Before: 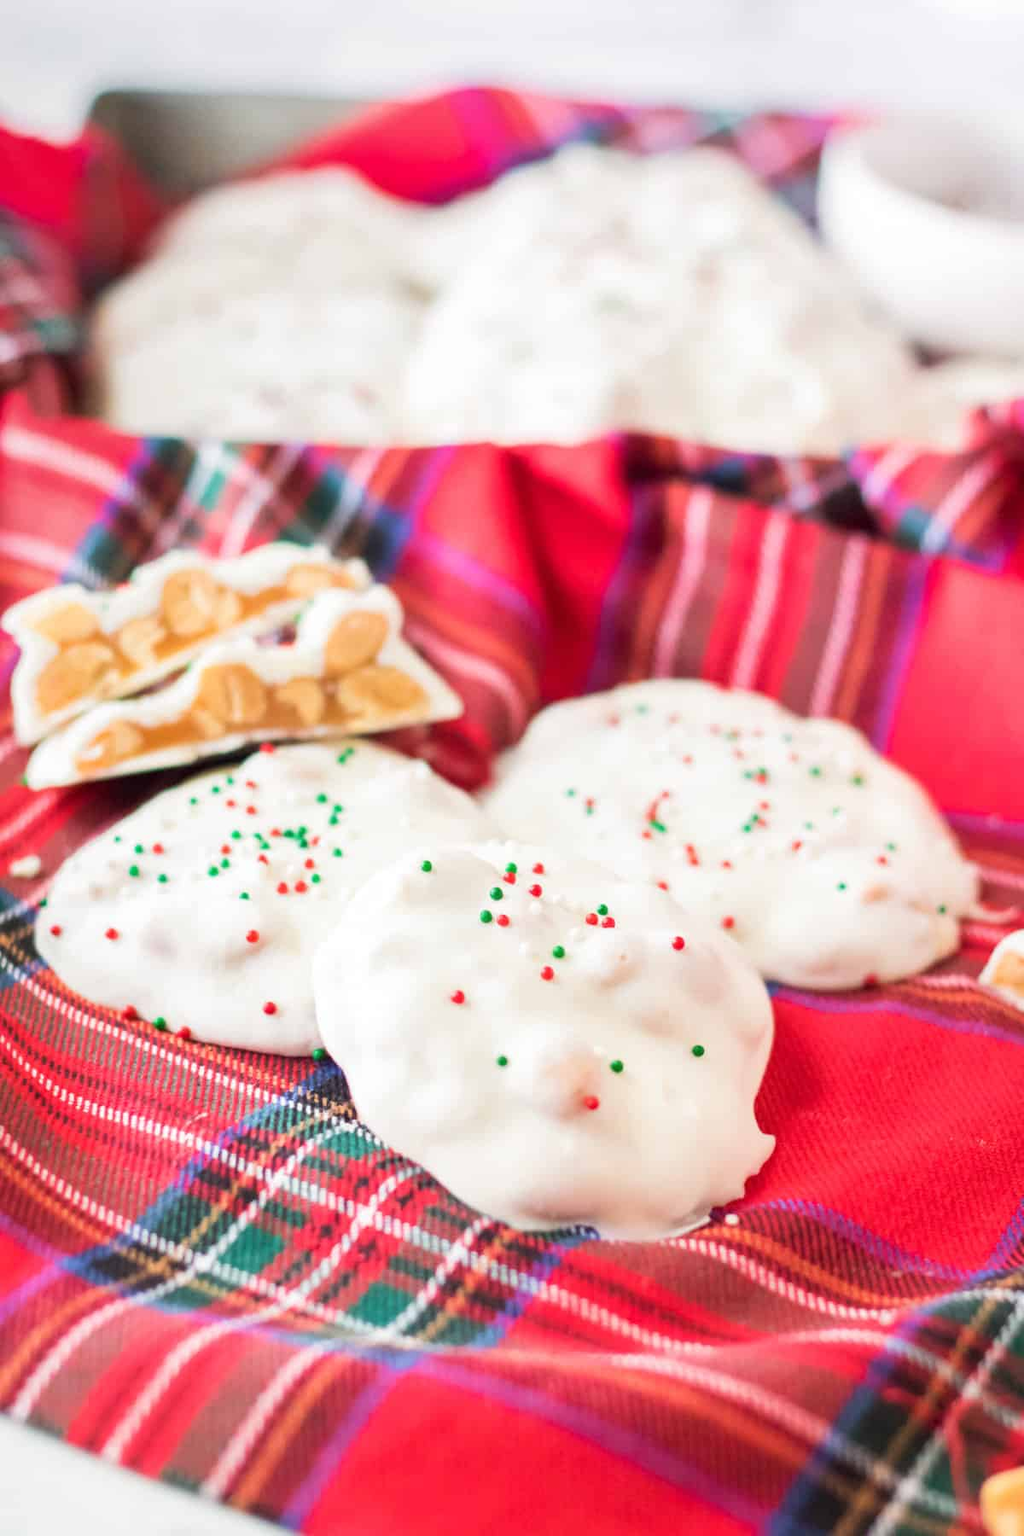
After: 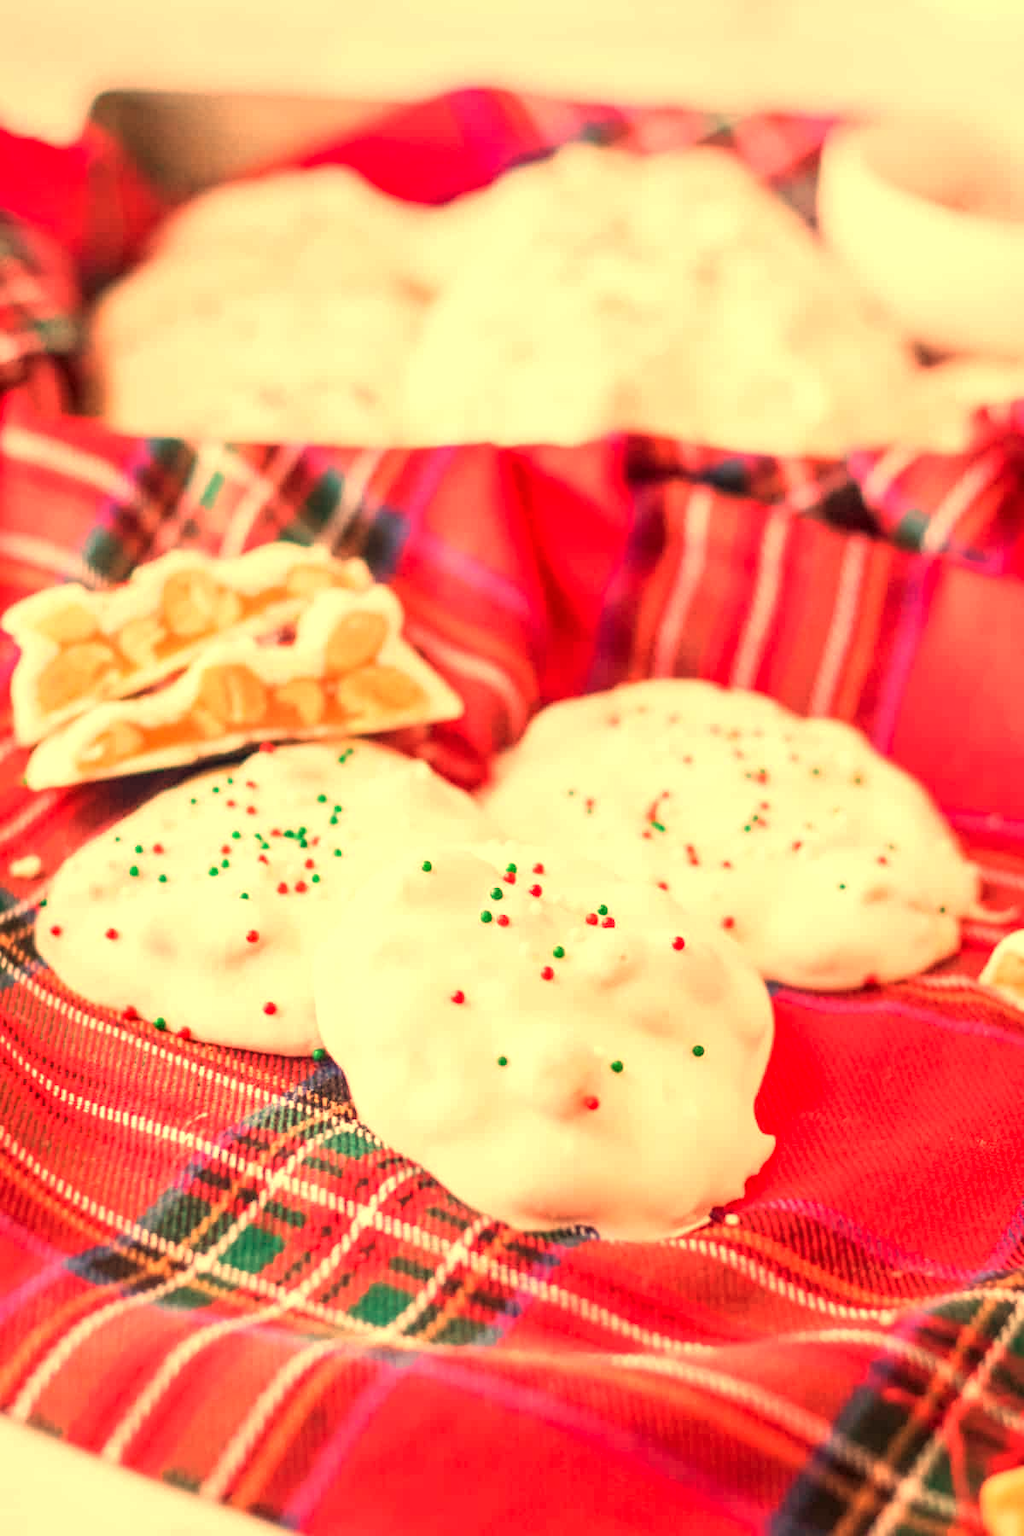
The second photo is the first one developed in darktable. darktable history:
white balance: red 1.467, blue 0.684
local contrast: on, module defaults
